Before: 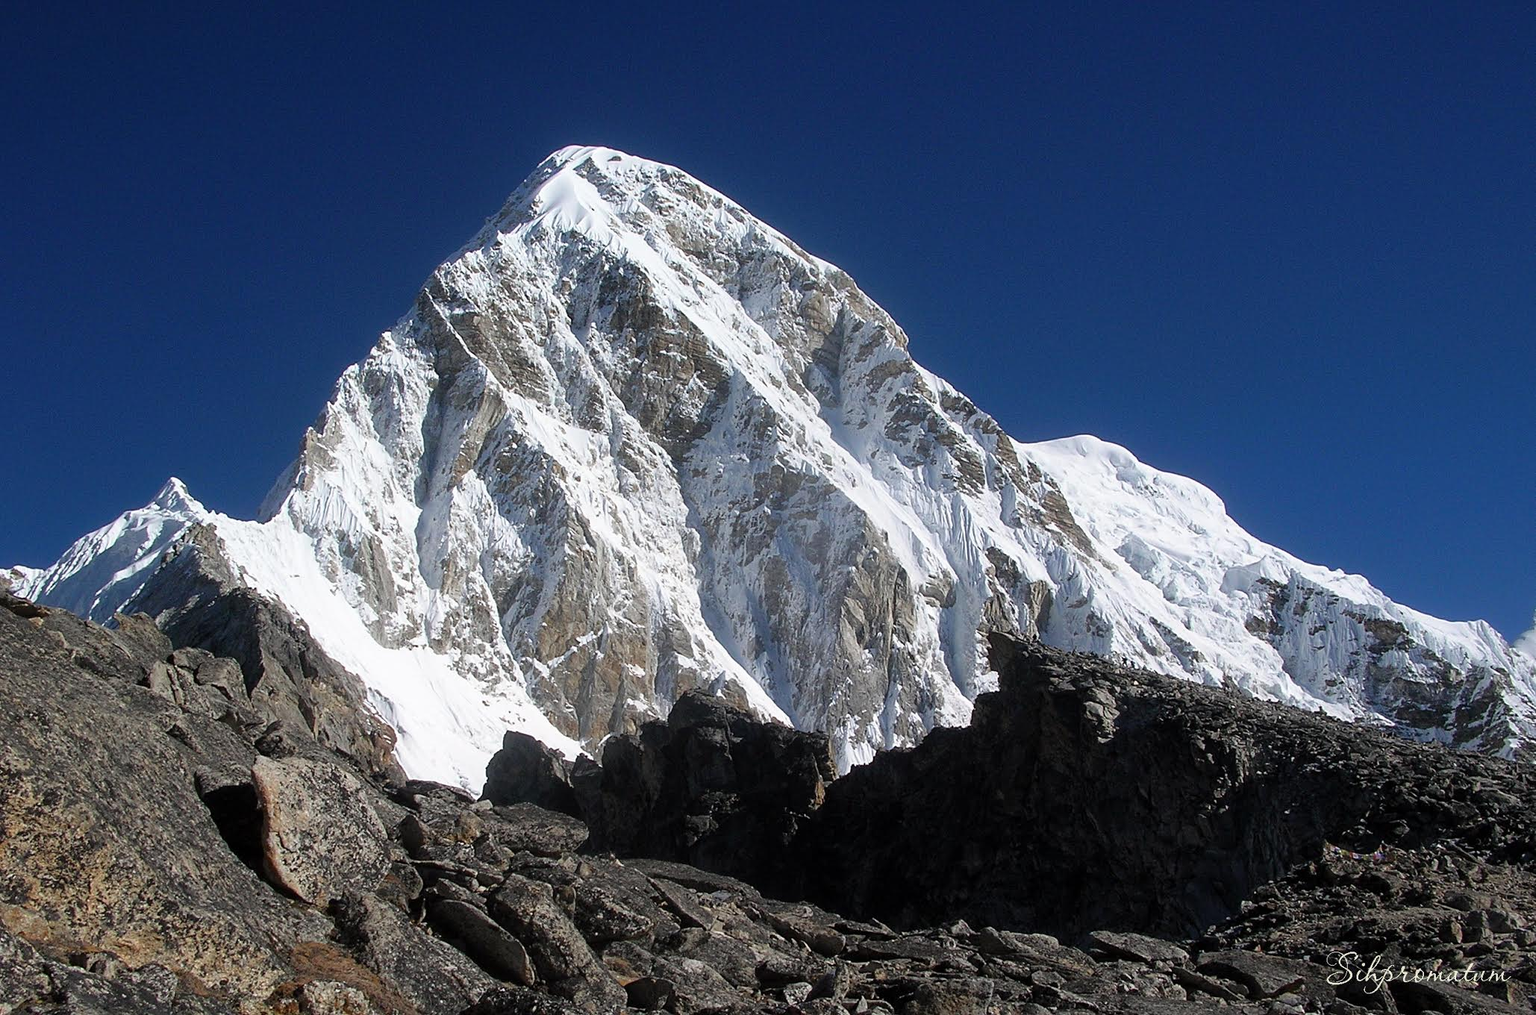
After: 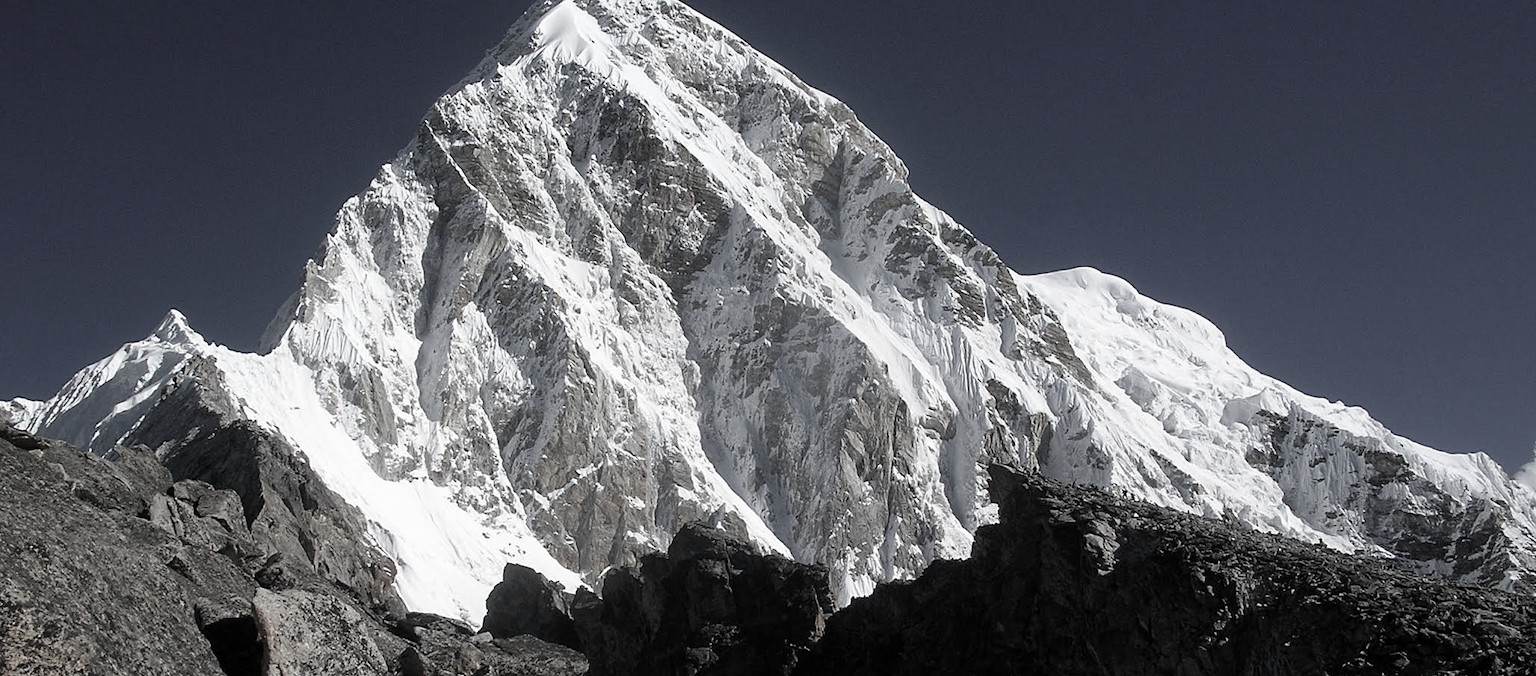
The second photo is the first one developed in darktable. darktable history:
color correction: highlights b* -0.014, saturation 0.288
crop: top 16.576%, bottom 16.703%
tone equalizer: edges refinement/feathering 500, mask exposure compensation -1.57 EV, preserve details no
